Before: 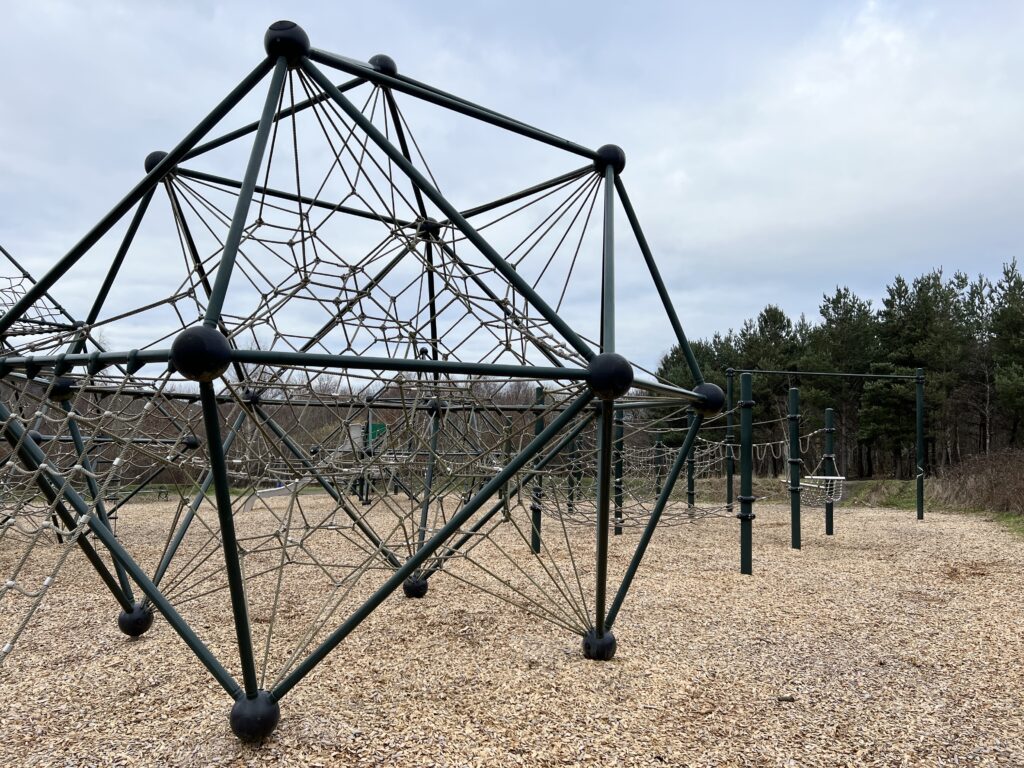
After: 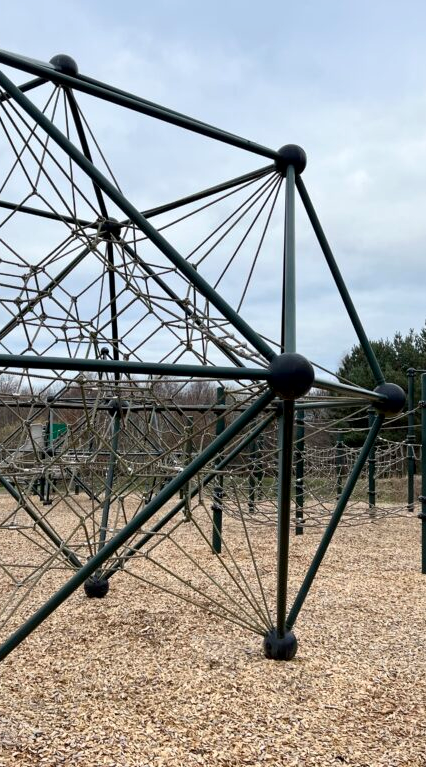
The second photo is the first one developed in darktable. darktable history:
crop: left 31.229%, right 27.105%
local contrast: mode bilateral grid, contrast 20, coarseness 50, detail 120%, midtone range 0.2
exposure: black level correction 0.001, compensate highlight preservation false
